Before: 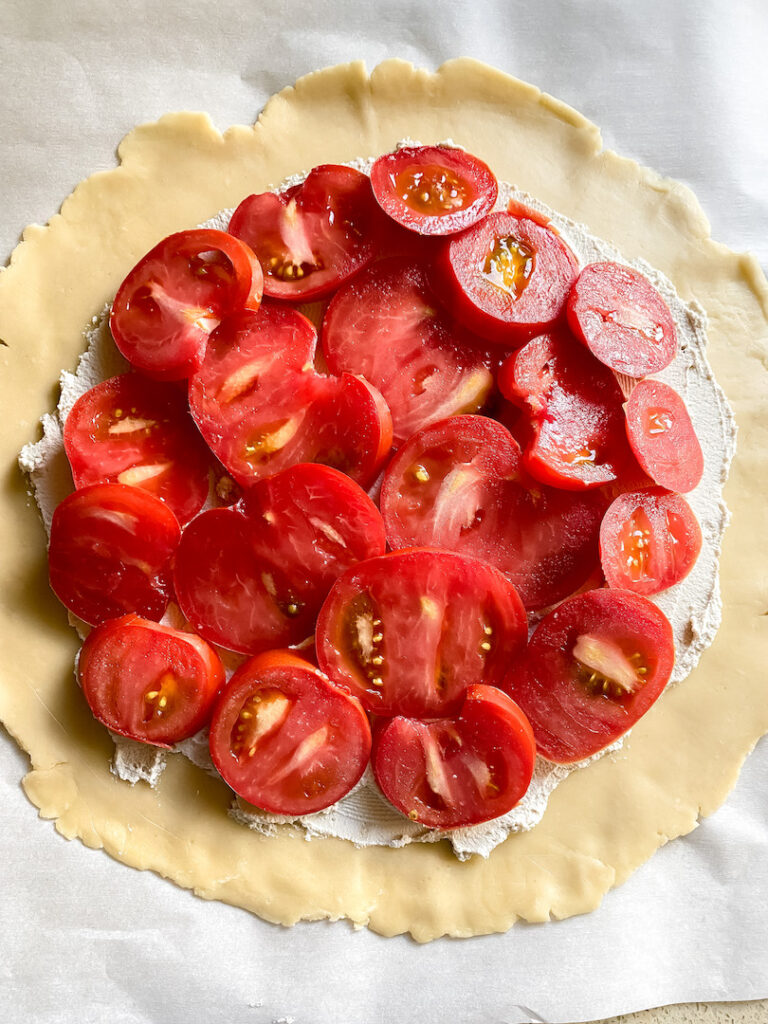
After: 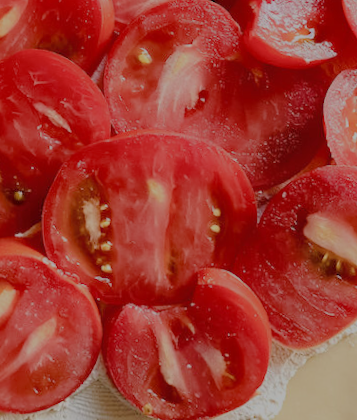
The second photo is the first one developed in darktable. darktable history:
crop: left 35.03%, top 36.625%, right 14.663%, bottom 20.057%
filmic rgb: black relative exposure -4.42 EV, white relative exposure 6.58 EV, hardness 1.85, contrast 0.5
rotate and perspective: rotation -1.68°, lens shift (vertical) -0.146, crop left 0.049, crop right 0.912, crop top 0.032, crop bottom 0.96
bloom: size 16%, threshold 98%, strength 20%
